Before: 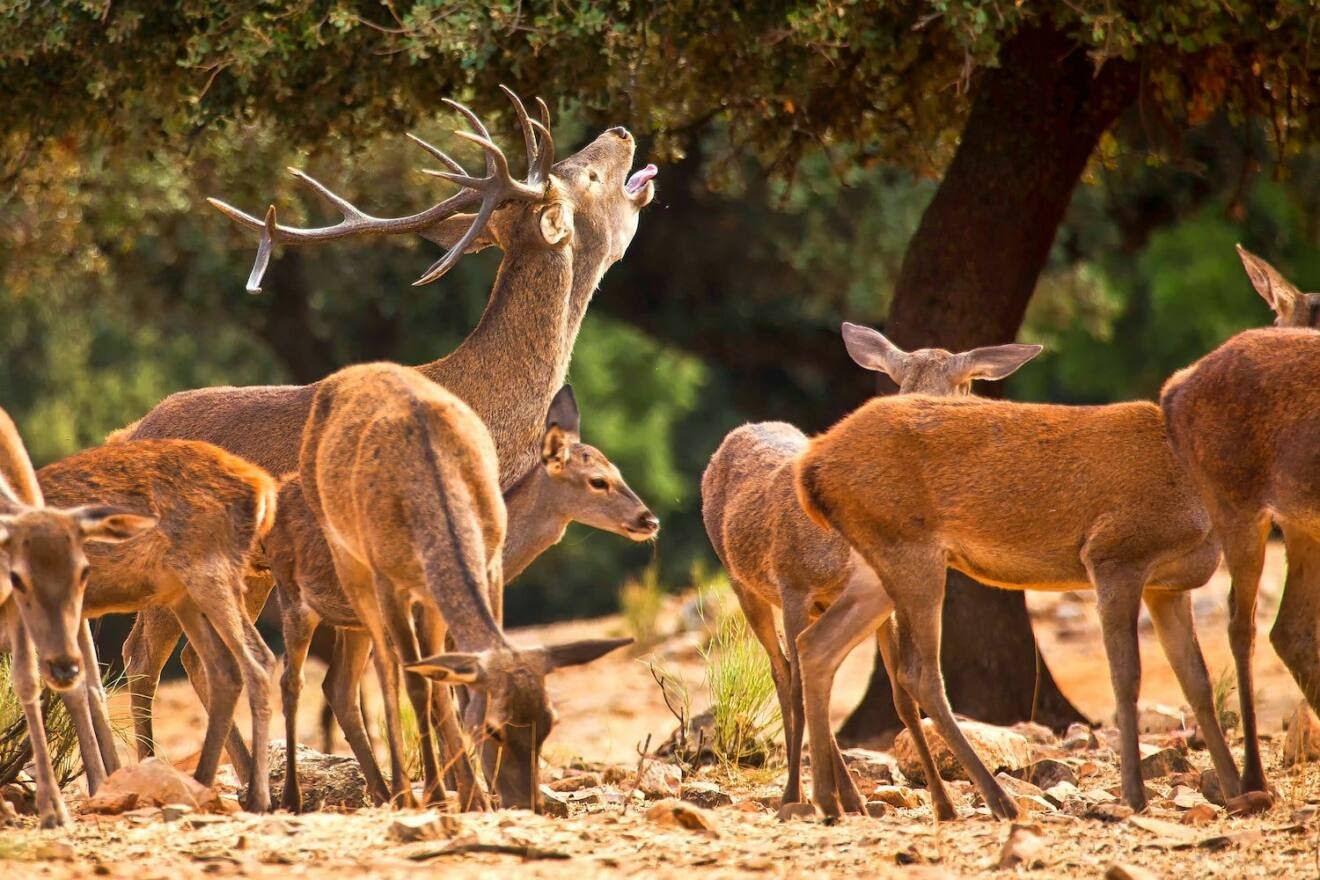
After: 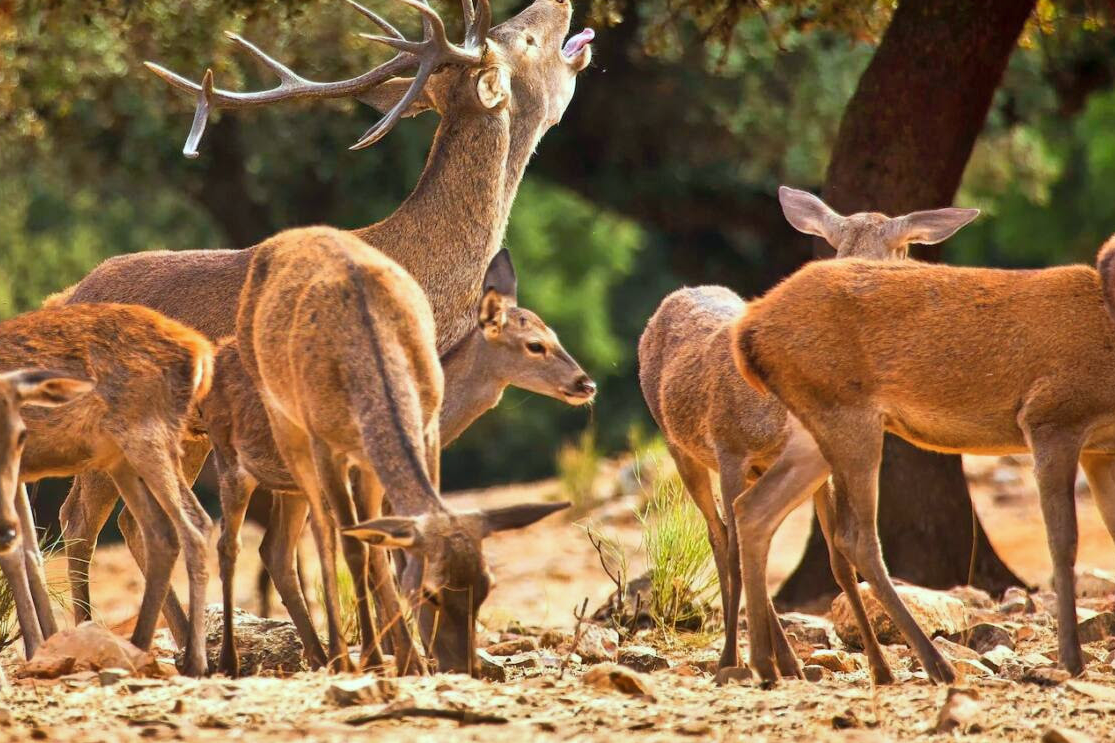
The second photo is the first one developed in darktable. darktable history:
color calibration: output R [1.003, 0.027, -0.041, 0], output G [-0.018, 1.043, -0.038, 0], output B [0.071, -0.086, 1.017, 0], illuminant as shot in camera, x 0.359, y 0.362, temperature 4570.54 K
crop and rotate: left 4.842%, top 15.51%, right 10.668%
shadows and highlights: highlights color adjustment 0%, low approximation 0.01, soften with gaussian
